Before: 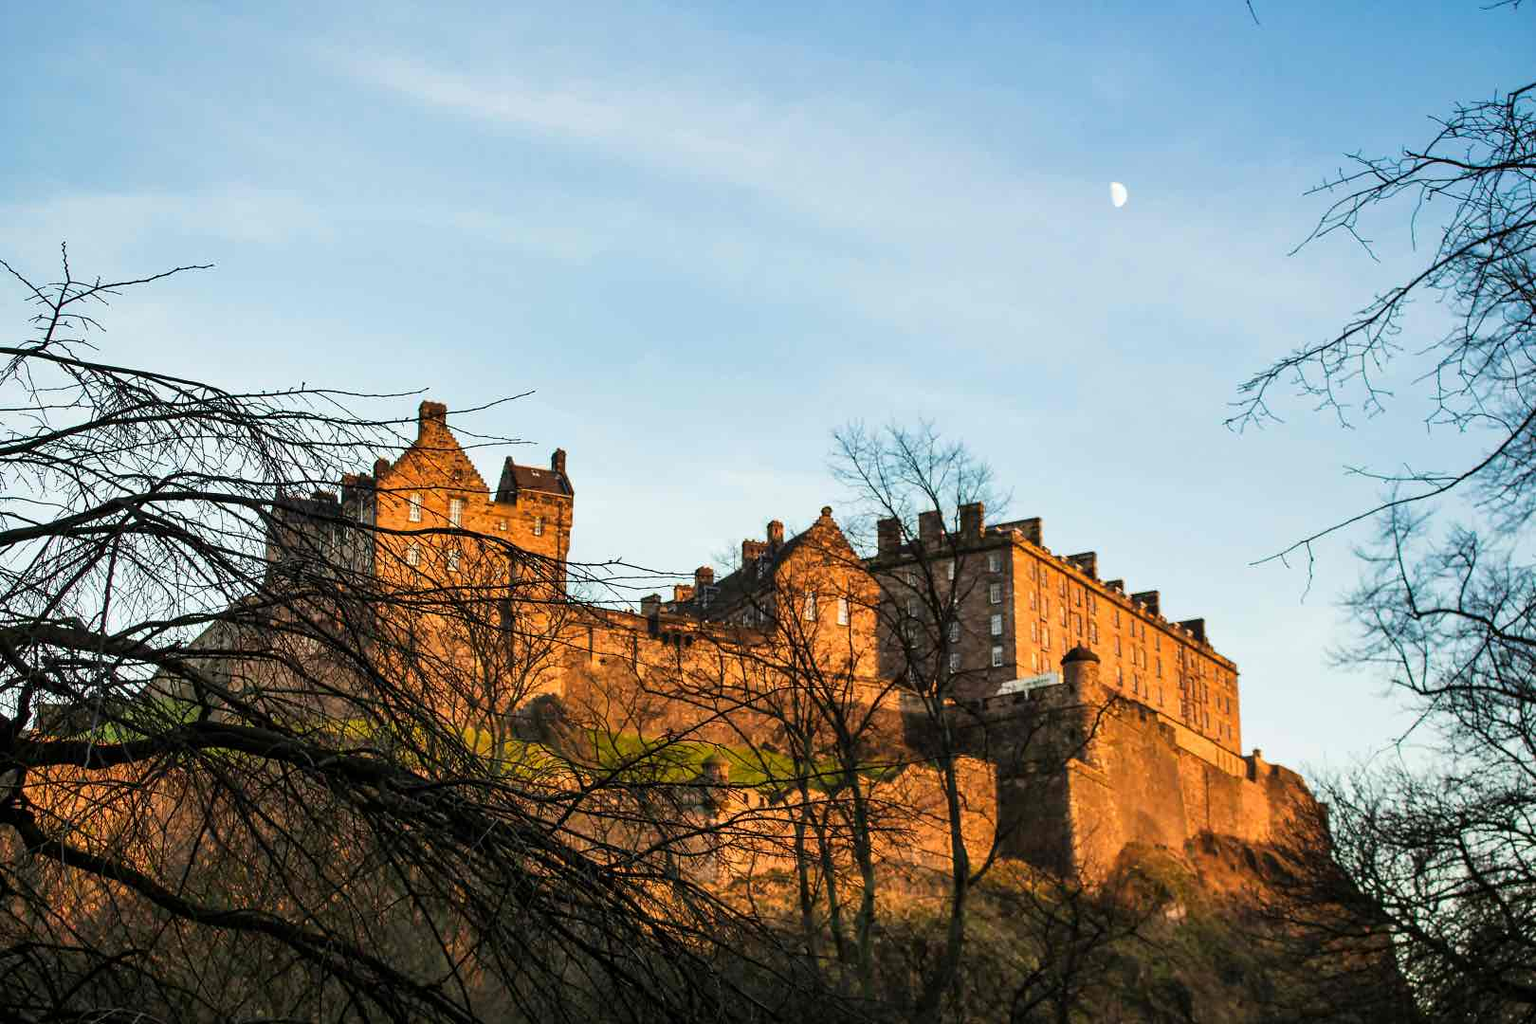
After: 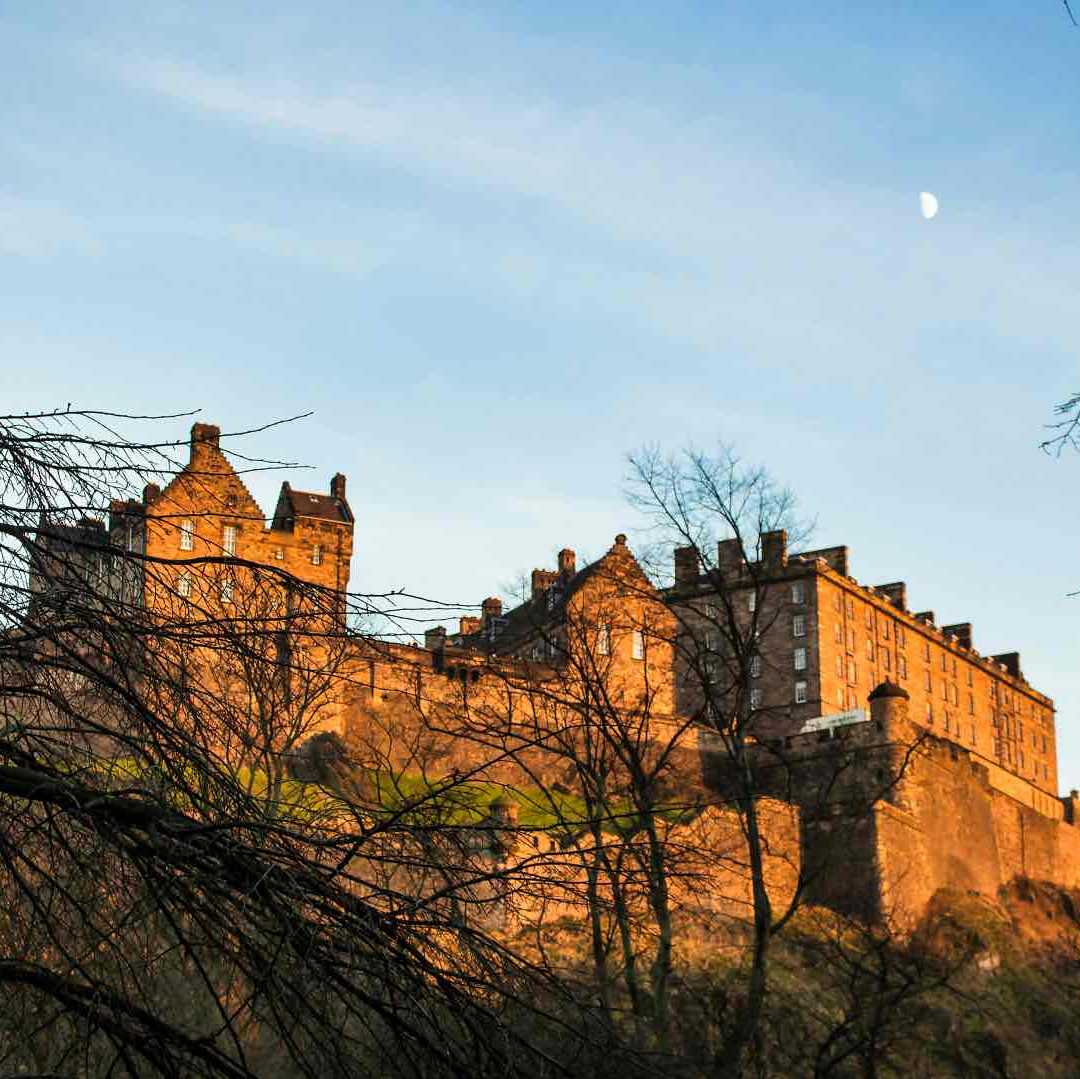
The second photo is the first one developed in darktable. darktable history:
crop and rotate: left 15.546%, right 17.787%
white balance: red 1, blue 1
